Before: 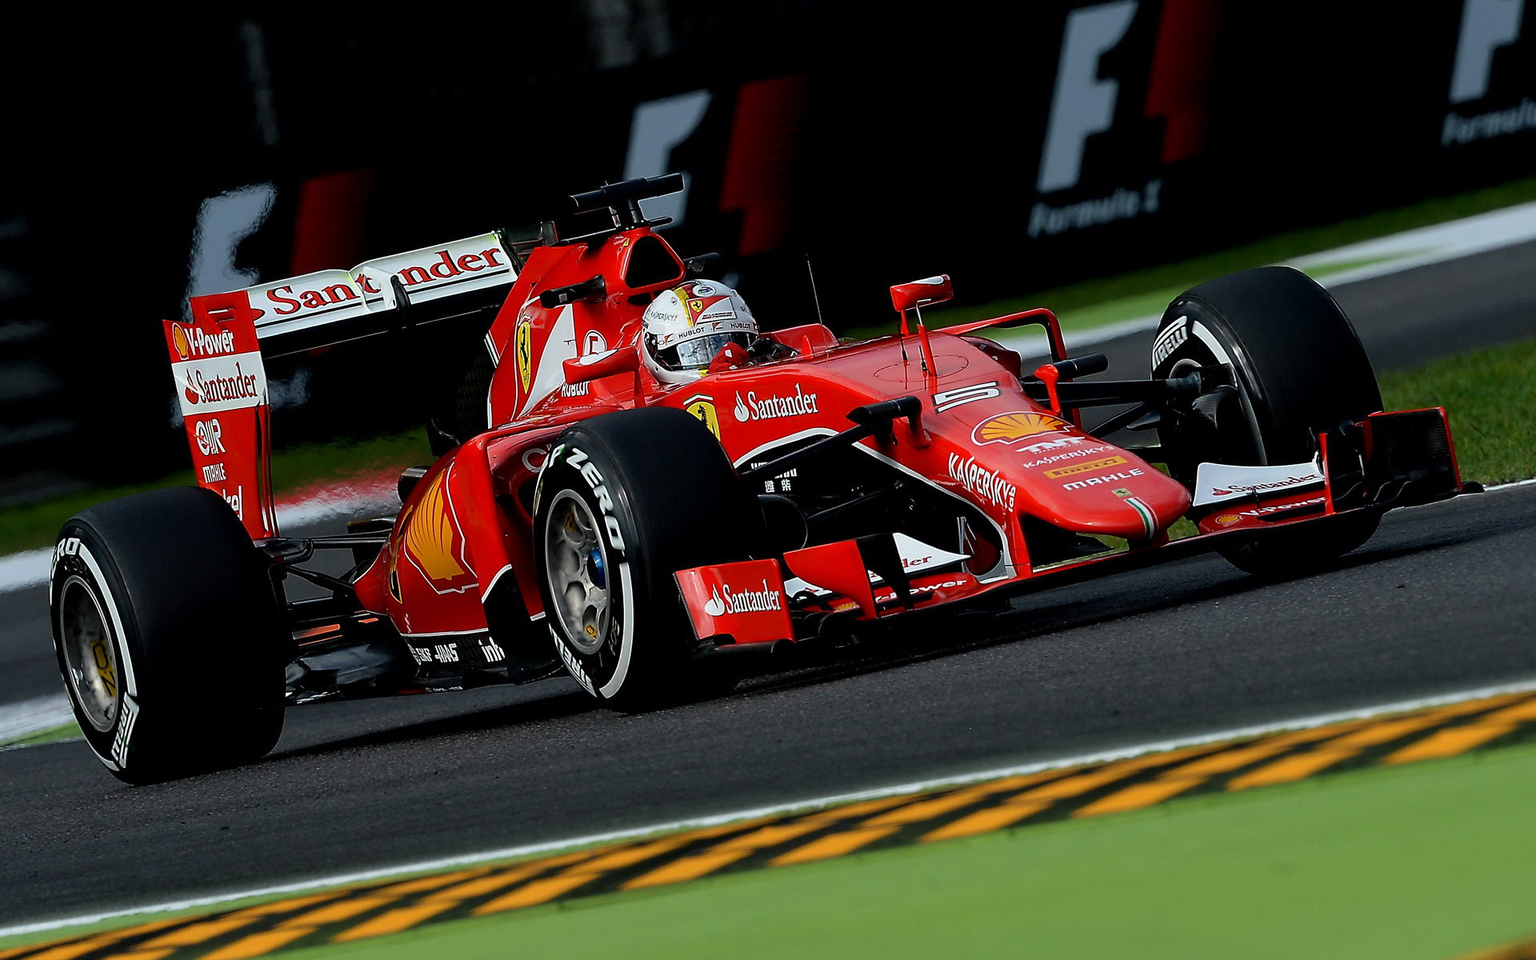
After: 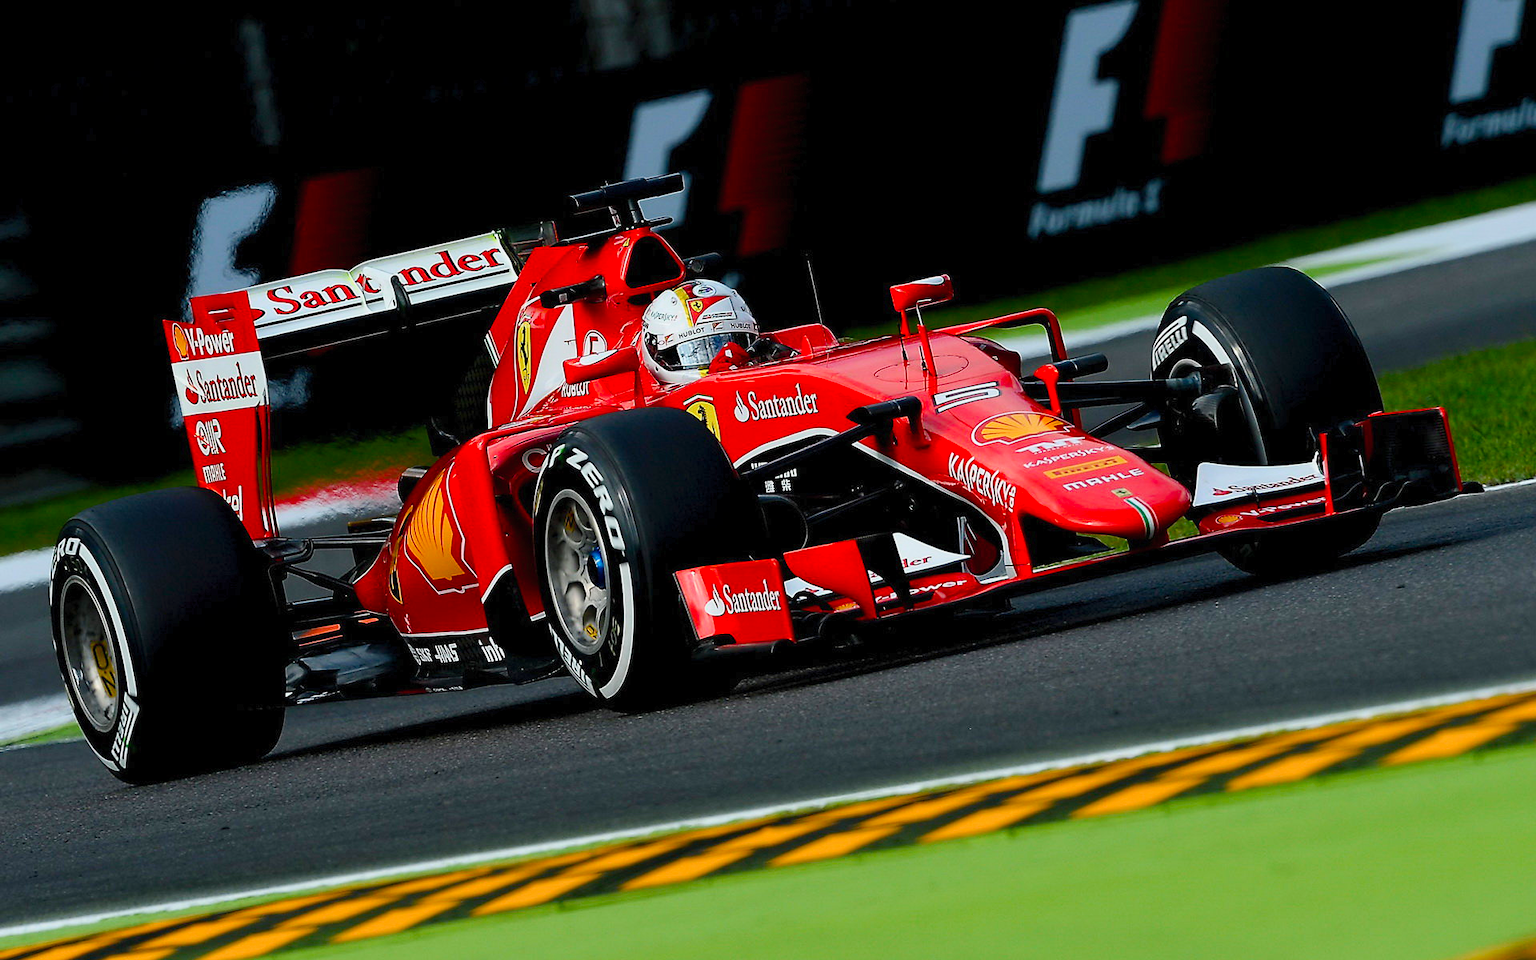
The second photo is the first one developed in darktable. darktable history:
color balance rgb: shadows lift › chroma 0.78%, shadows lift › hue 110.85°, linear chroma grading › mid-tones 7.802%, perceptual saturation grading › global saturation 14.153%, perceptual saturation grading › highlights -24.833%, perceptual saturation grading › shadows 29.474%, contrast -9.881%
contrast brightness saturation: contrast 0.197, brightness 0.159, saturation 0.222
